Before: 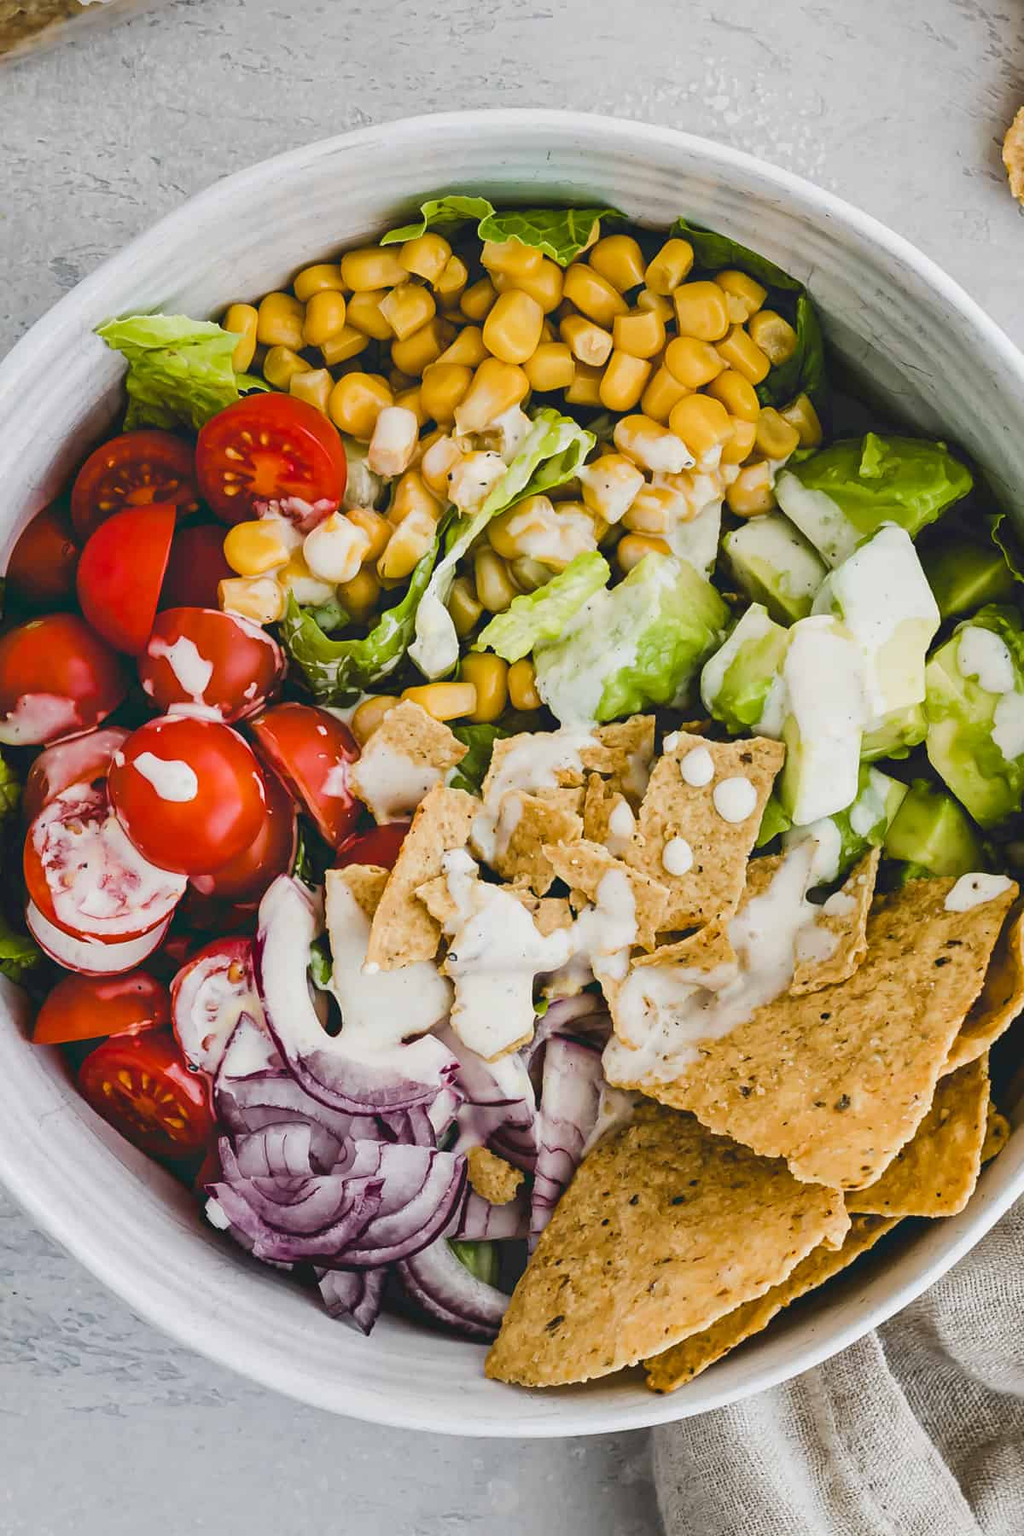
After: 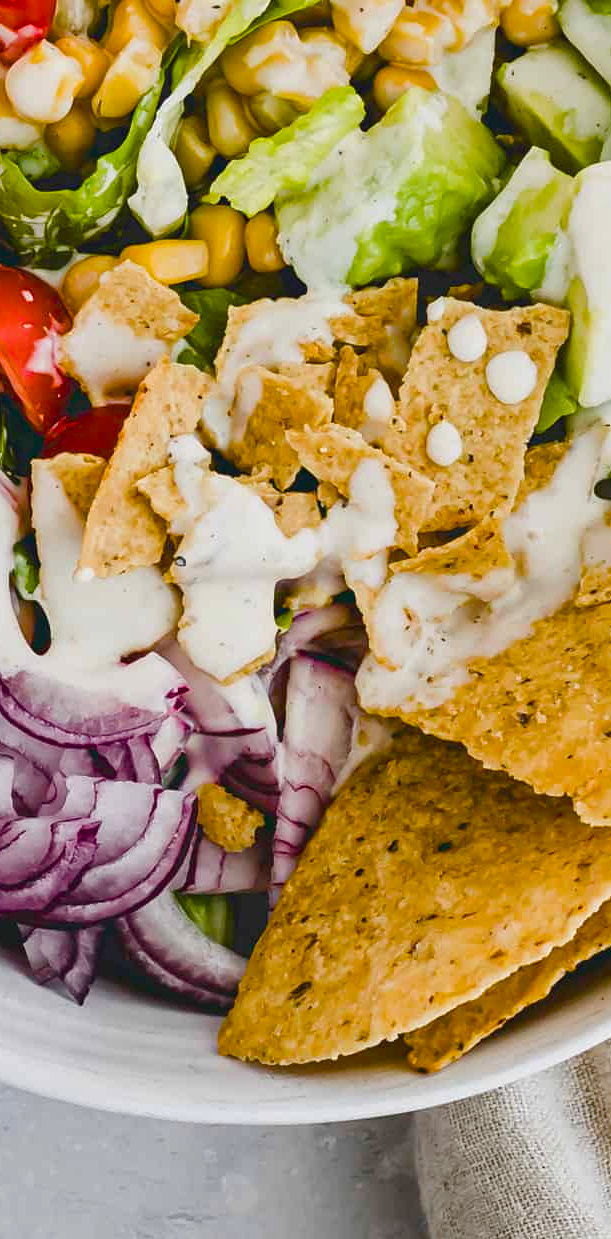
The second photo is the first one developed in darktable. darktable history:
crop and rotate: left 29.237%, top 31.152%, right 19.807%
shadows and highlights: shadows 75, highlights -25, soften with gaussian
color balance rgb: perceptual saturation grading › global saturation 35%, perceptual saturation grading › highlights -25%, perceptual saturation grading › shadows 50%
